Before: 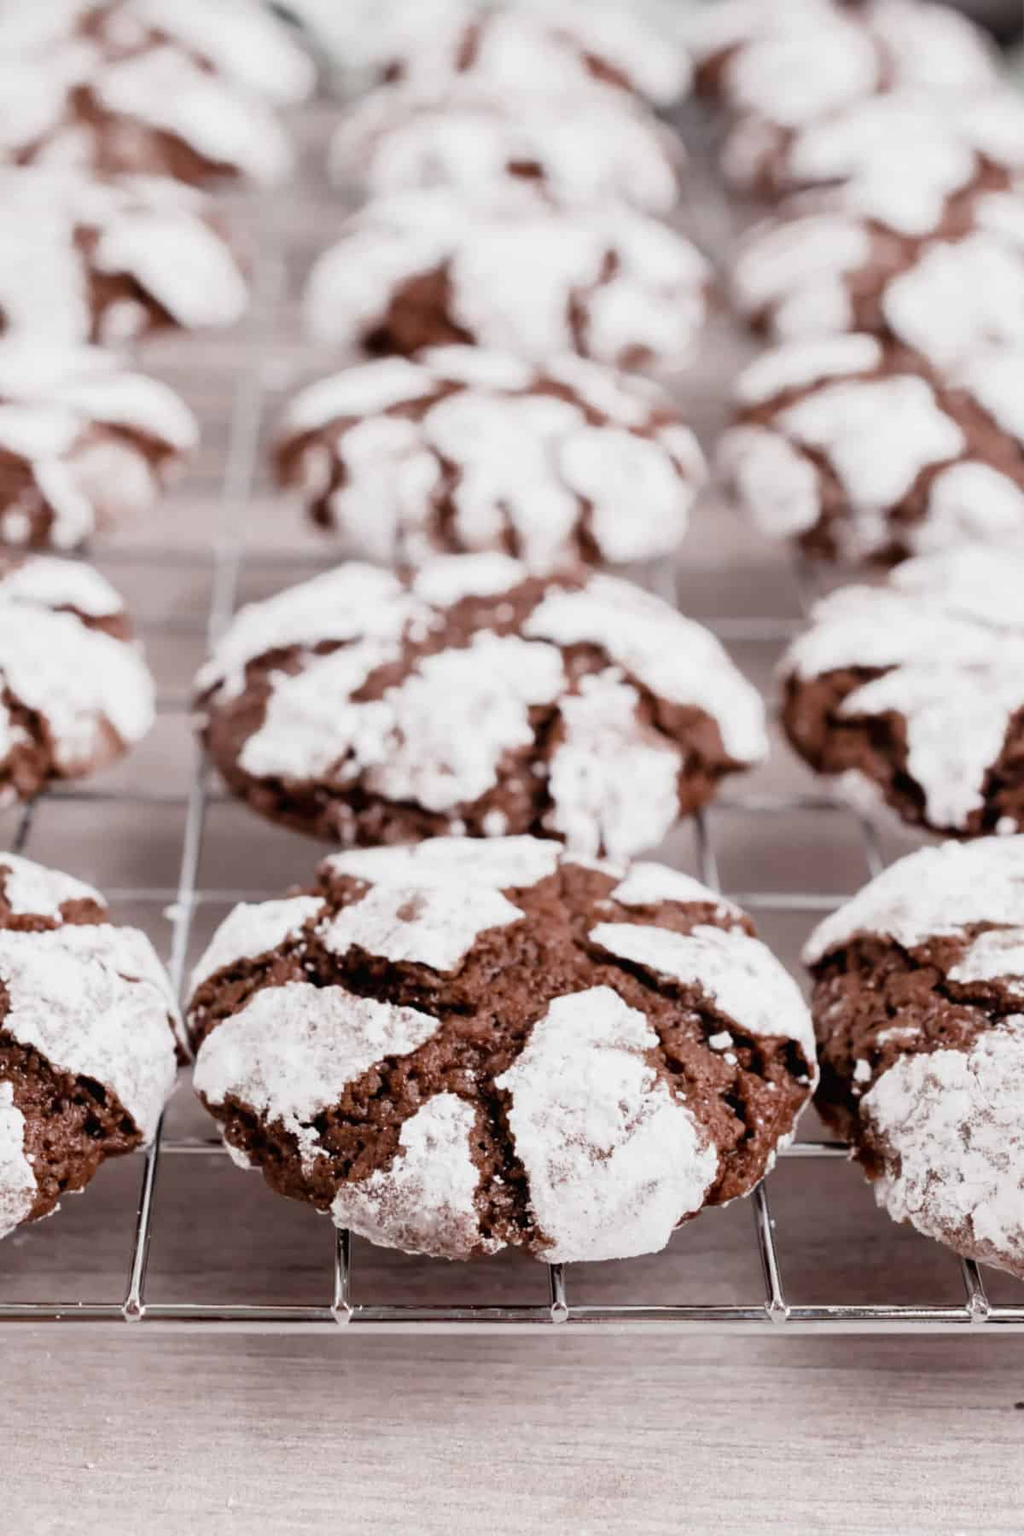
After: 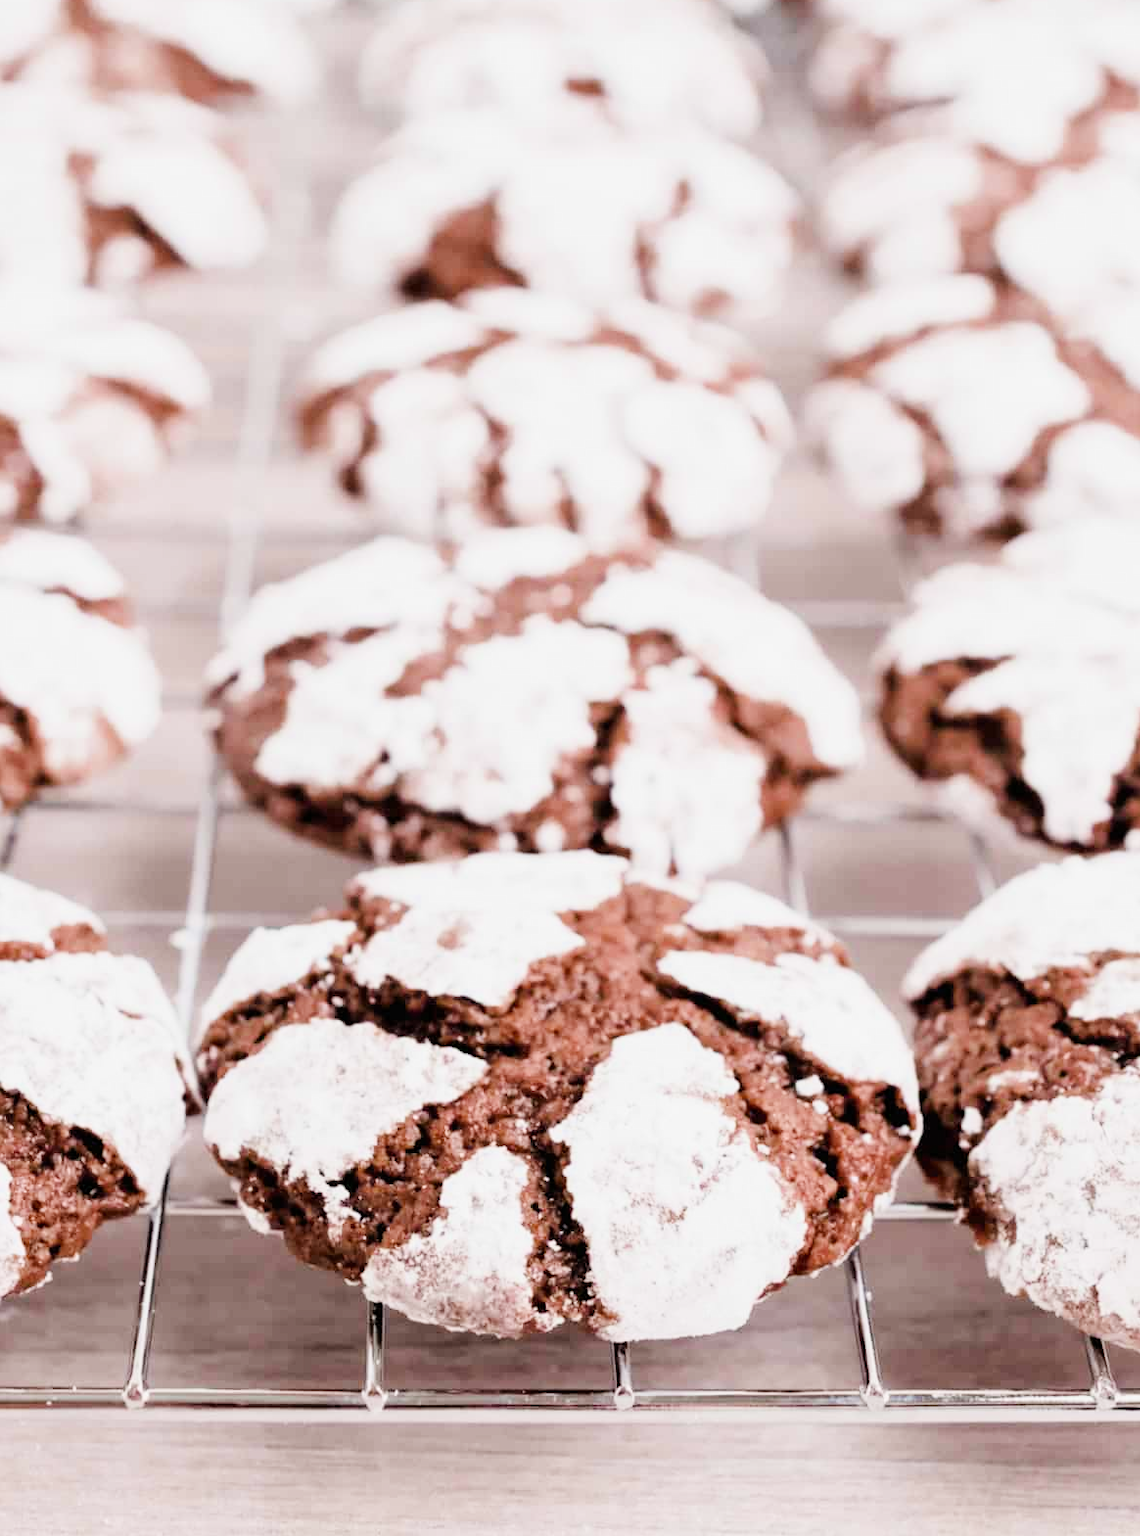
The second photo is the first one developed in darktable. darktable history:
exposure: black level correction 0, exposure 1.4 EV, compensate highlight preservation false
filmic rgb: black relative exposure -7.65 EV, white relative exposure 4.56 EV, hardness 3.61
crop: left 1.507%, top 6.147%, right 1.379%, bottom 6.637%
